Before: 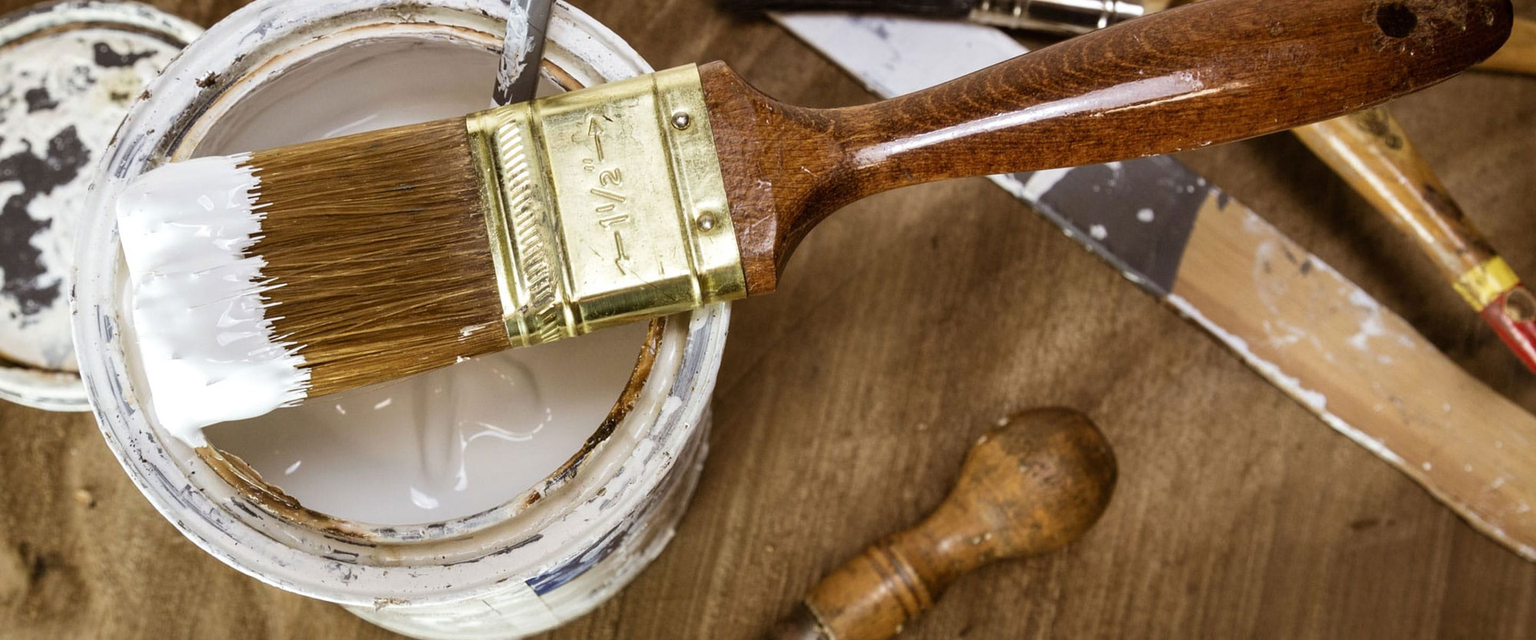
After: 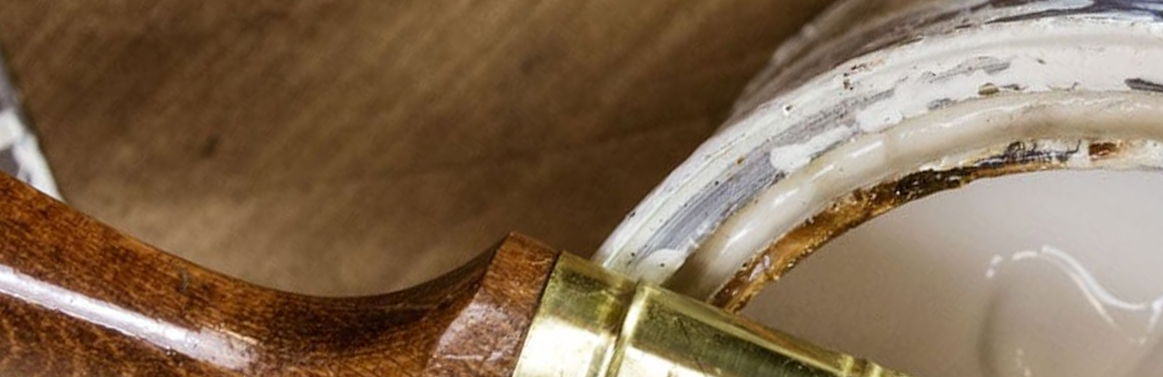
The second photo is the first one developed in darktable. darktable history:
crop and rotate: angle 147.35°, left 9.088%, top 15.591%, right 4.56%, bottom 17.176%
